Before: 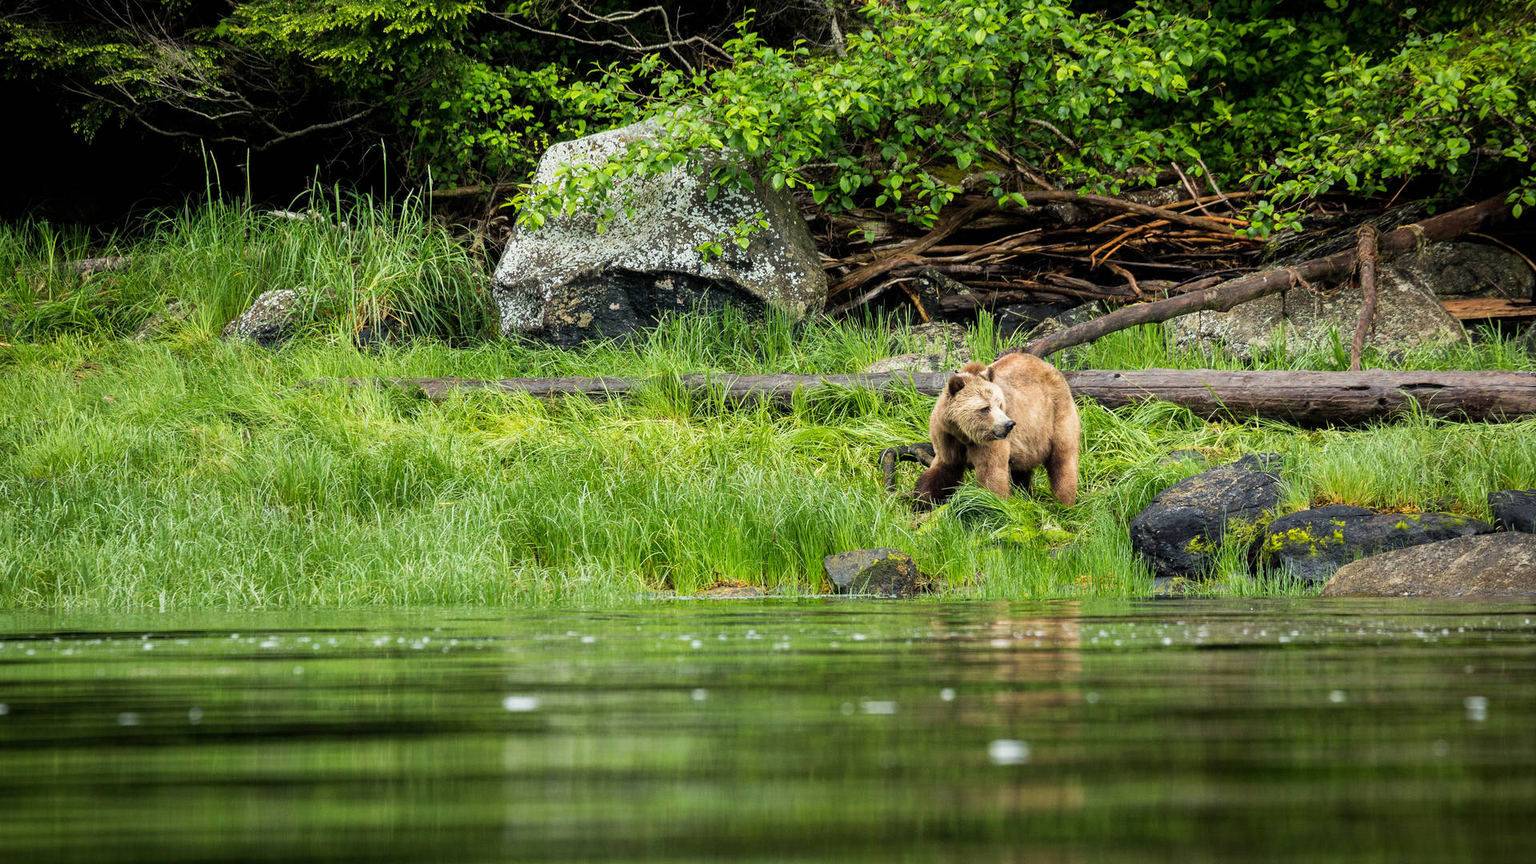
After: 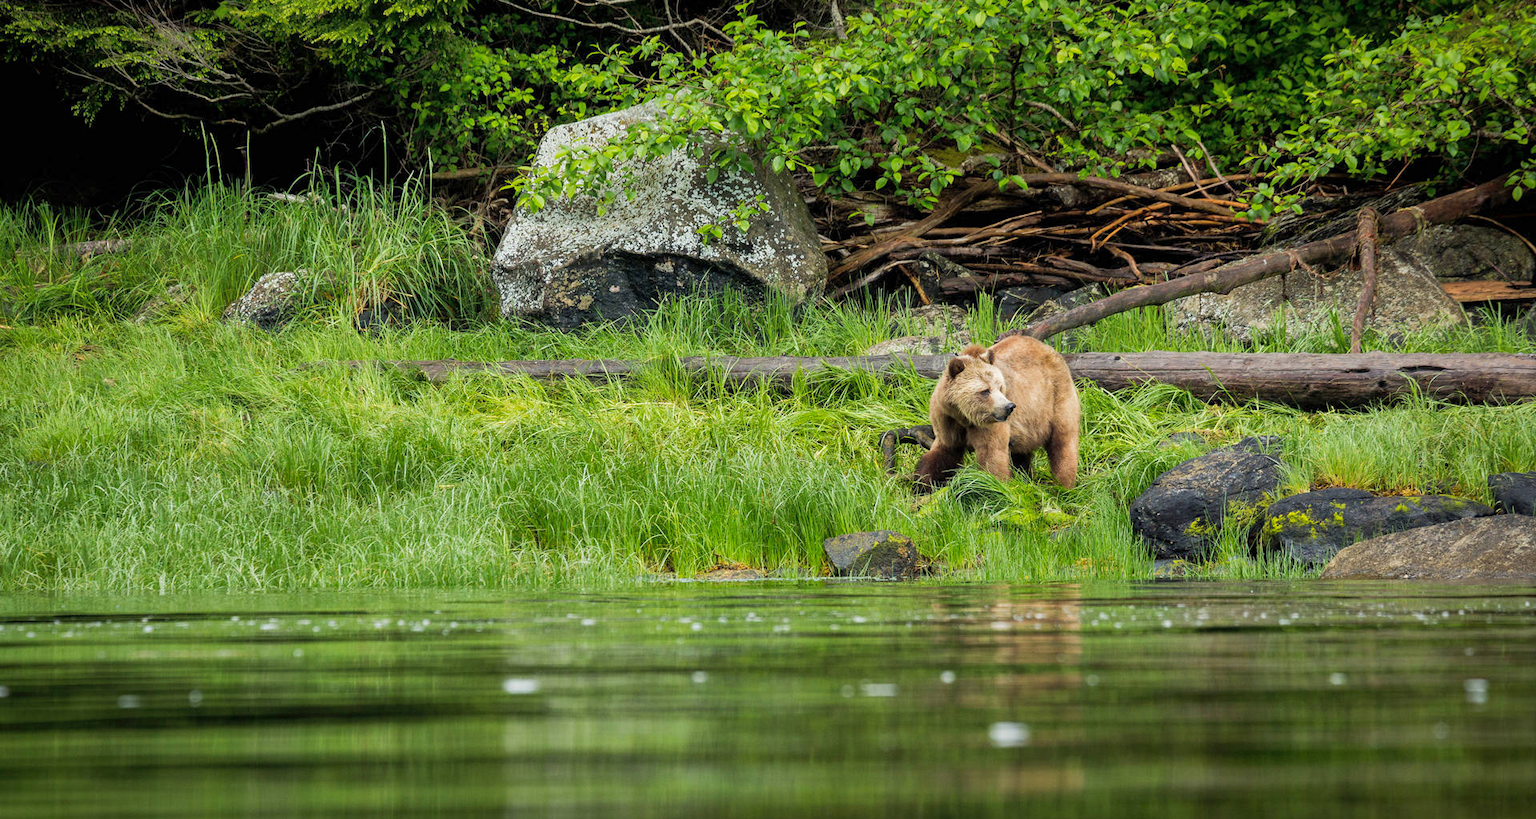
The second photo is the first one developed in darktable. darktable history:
crop and rotate: top 2.111%, bottom 3.06%
shadows and highlights: highlights color adjustment 0.487%
